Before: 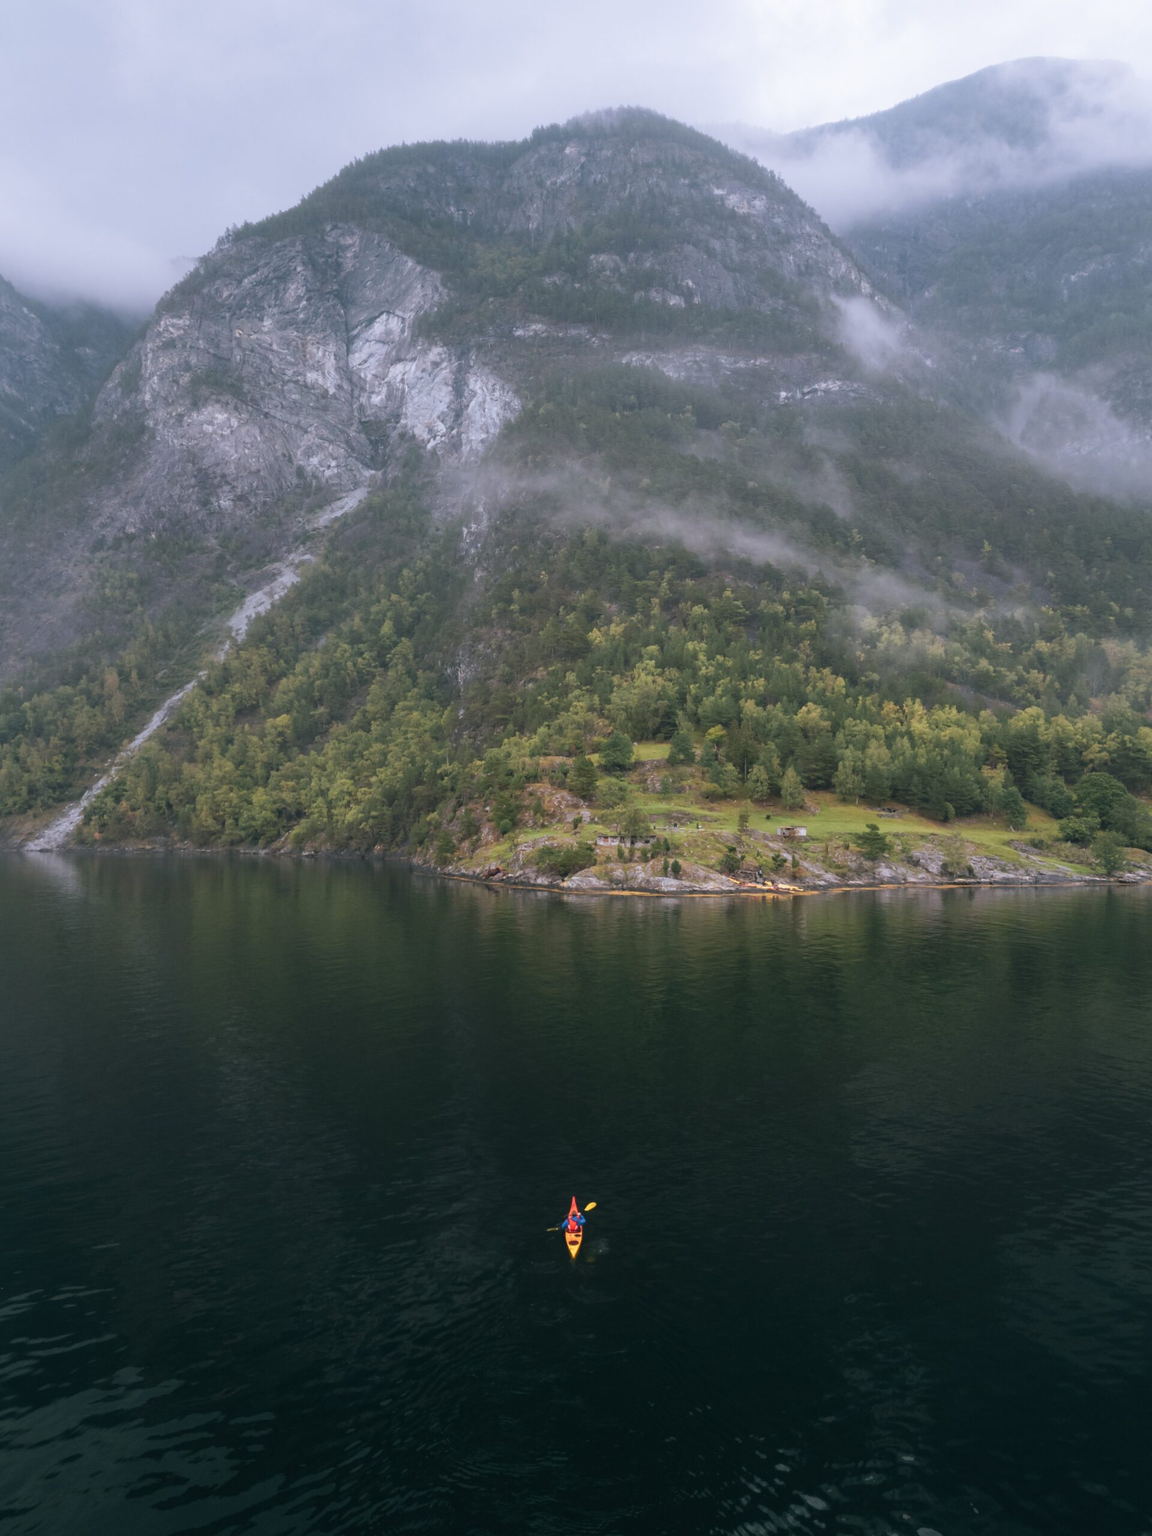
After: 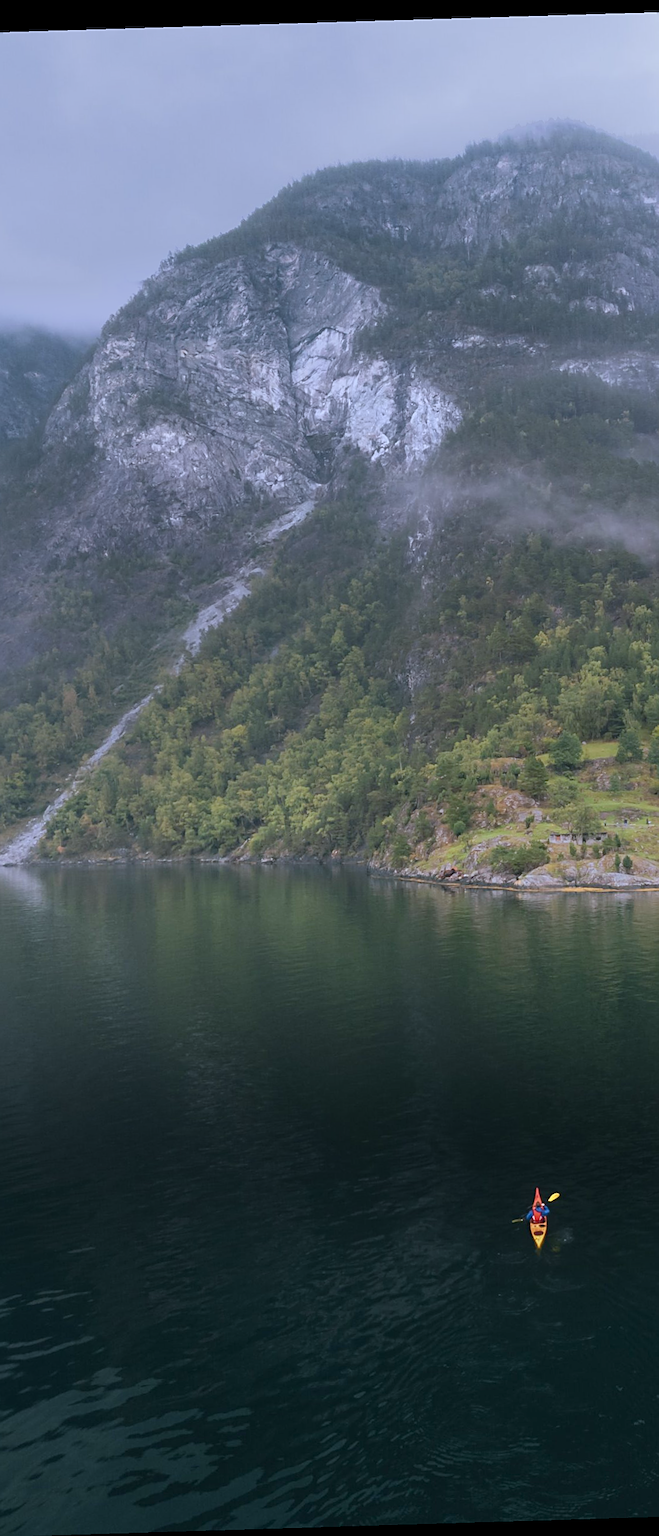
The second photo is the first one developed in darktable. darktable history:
rotate and perspective: rotation -1.75°, automatic cropping off
crop: left 5.114%, right 38.589%
sharpen: on, module defaults
tone equalizer: -7 EV -0.63 EV, -6 EV 1 EV, -5 EV -0.45 EV, -4 EV 0.43 EV, -3 EV 0.41 EV, -2 EV 0.15 EV, -1 EV -0.15 EV, +0 EV -0.39 EV, smoothing diameter 25%, edges refinement/feathering 10, preserve details guided filter
white balance: red 0.954, blue 1.079
